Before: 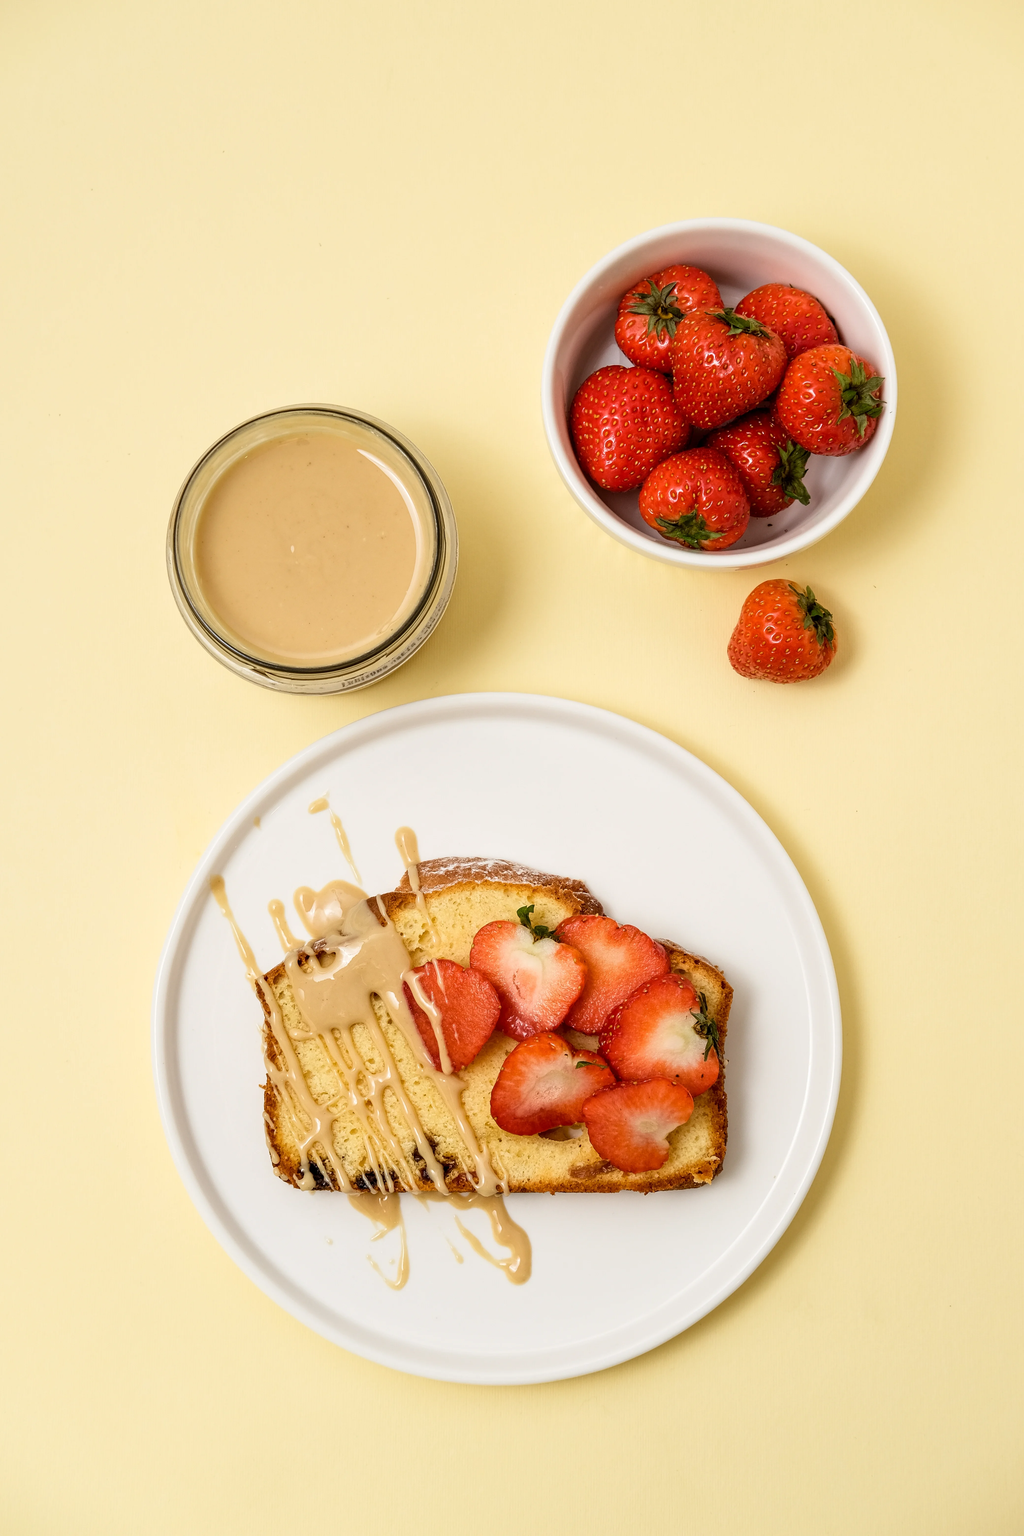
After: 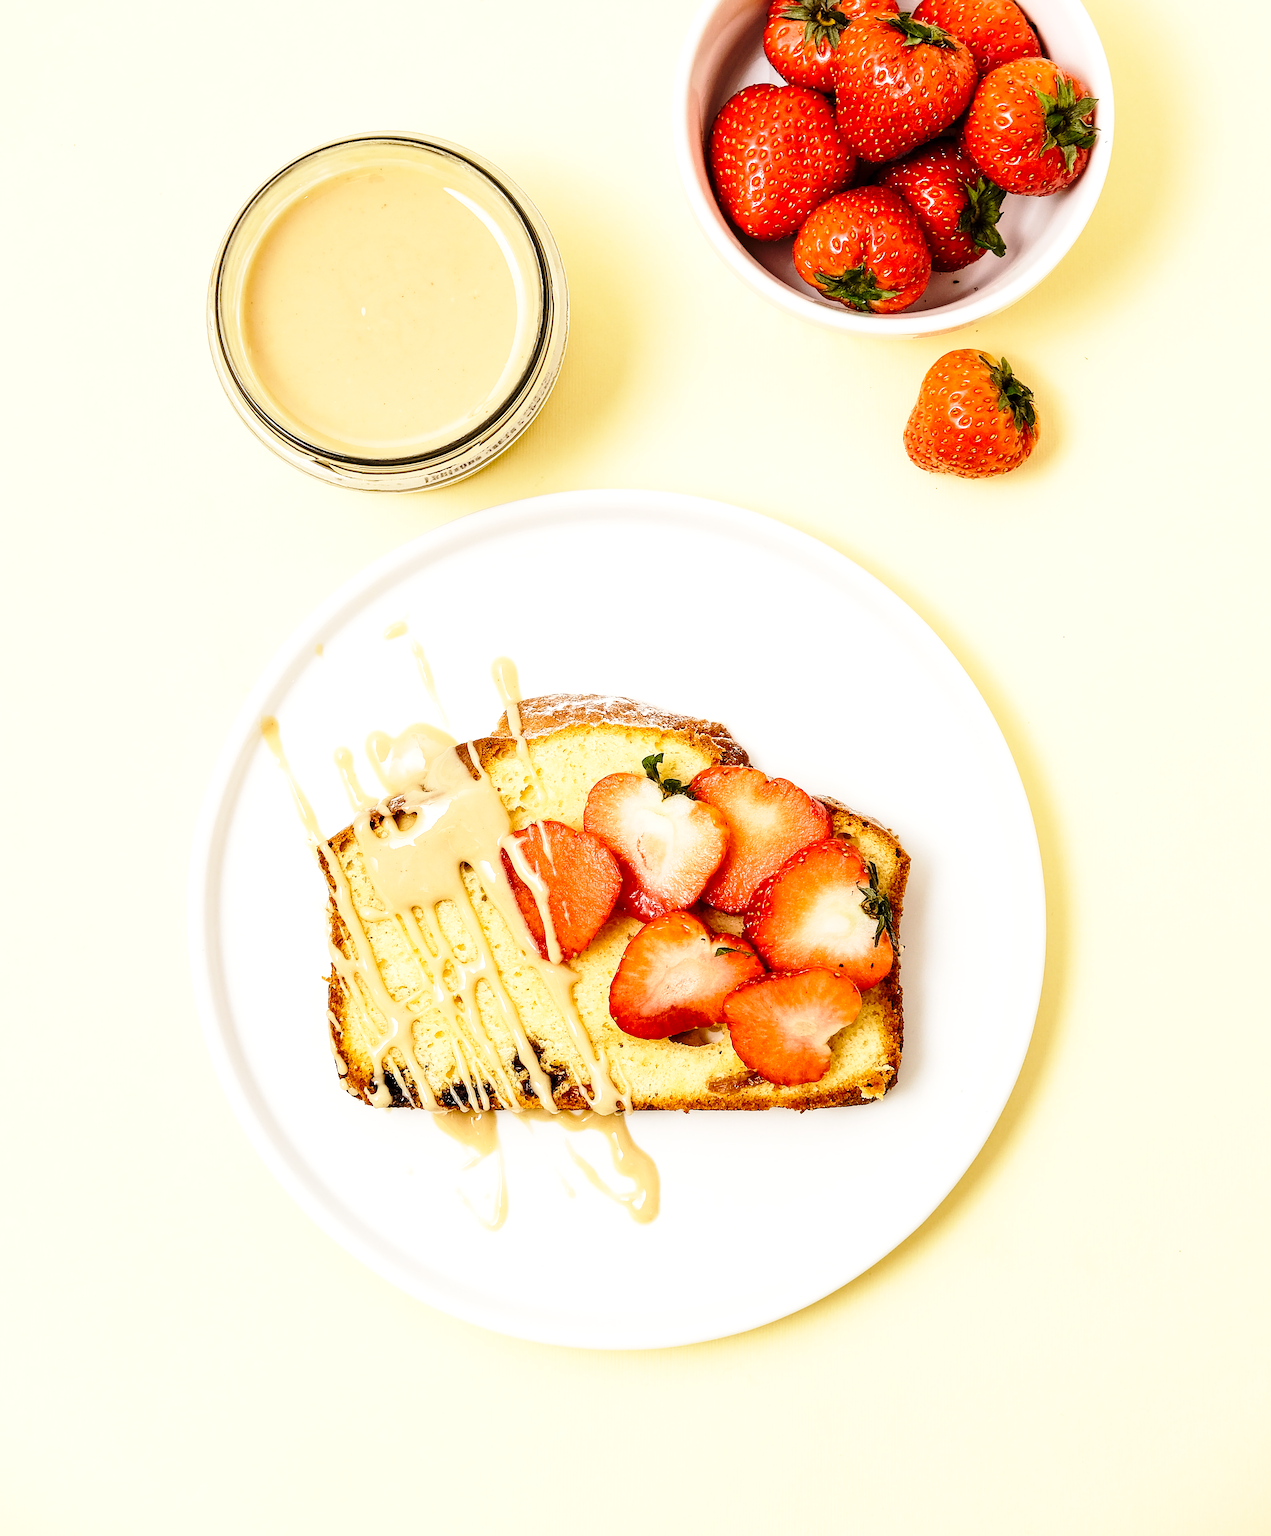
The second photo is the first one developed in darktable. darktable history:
base curve: curves: ch0 [(0, 0) (0.028, 0.03) (0.121, 0.232) (0.46, 0.748) (0.859, 0.968) (1, 1)], preserve colors none
tone equalizer: -8 EV -0.395 EV, -7 EV -0.423 EV, -6 EV -0.322 EV, -5 EV -0.22 EV, -3 EV 0.216 EV, -2 EV 0.305 EV, -1 EV 0.392 EV, +0 EV 0.431 EV, edges refinement/feathering 500, mask exposure compensation -1.57 EV, preserve details no
crop and rotate: top 19.433%
sharpen: on, module defaults
